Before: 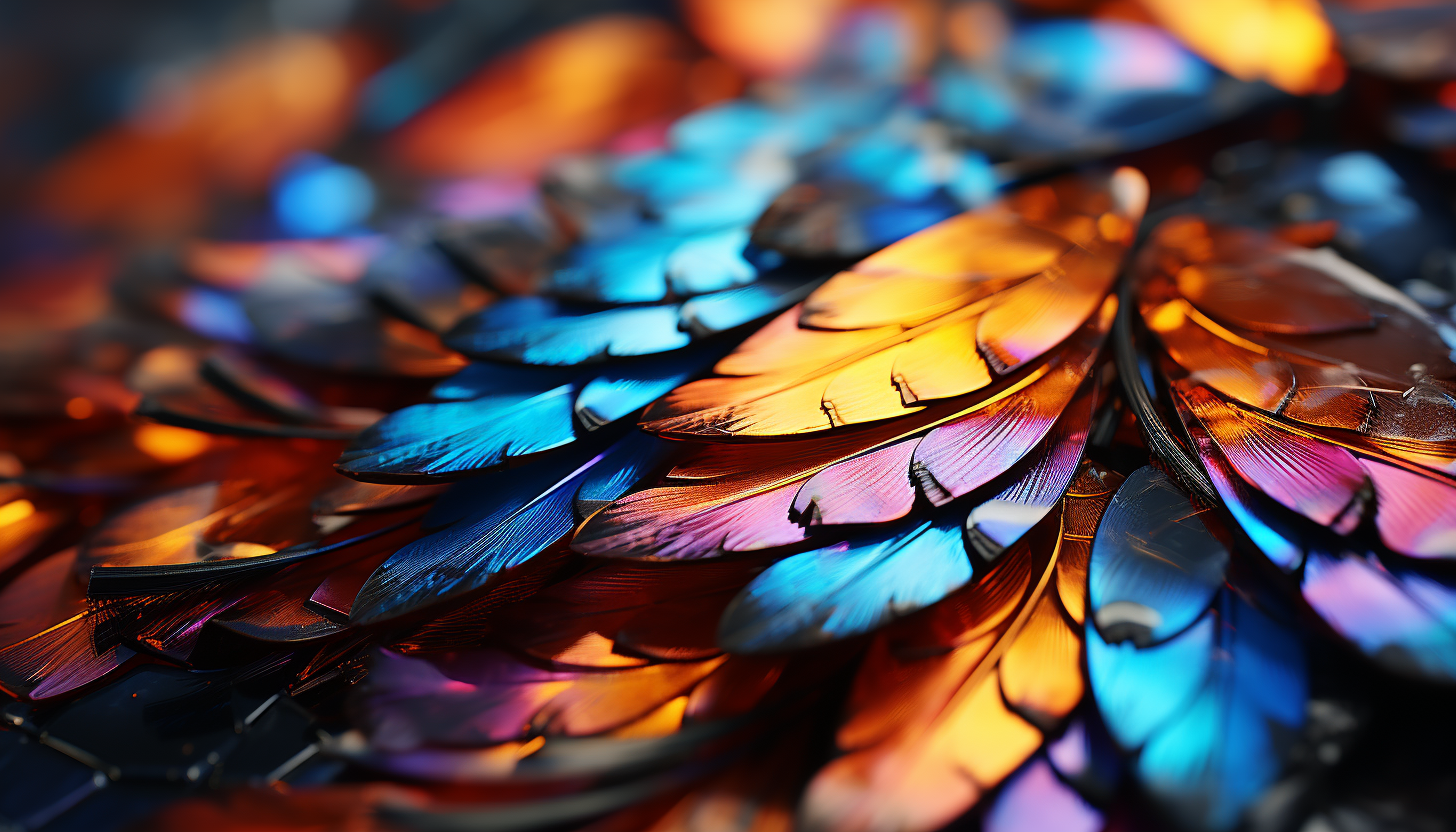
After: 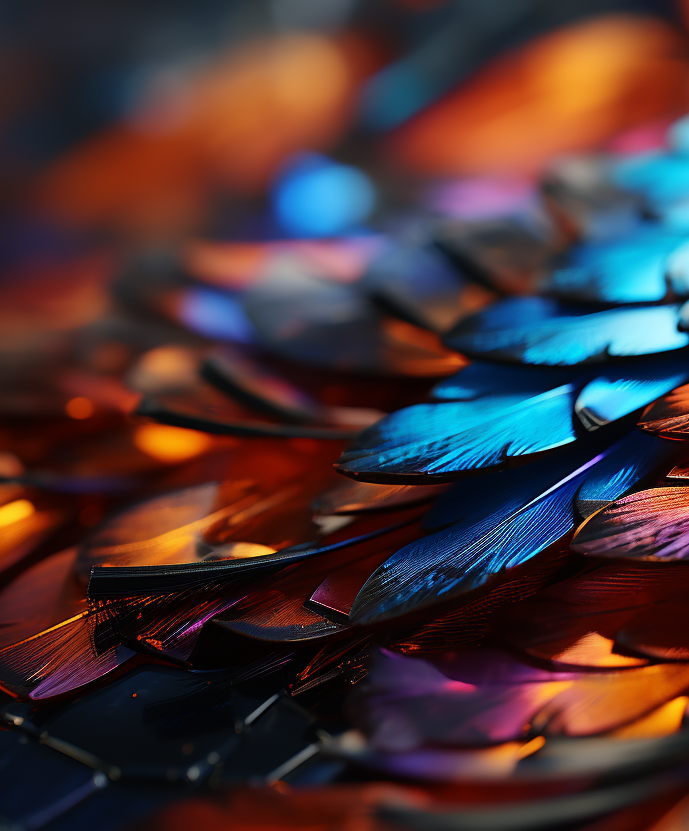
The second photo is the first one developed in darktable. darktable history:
crop and rotate: left 0.007%, top 0%, right 52.664%
color zones: curves: ch1 [(0.25, 0.5) (0.747, 0.71)]
